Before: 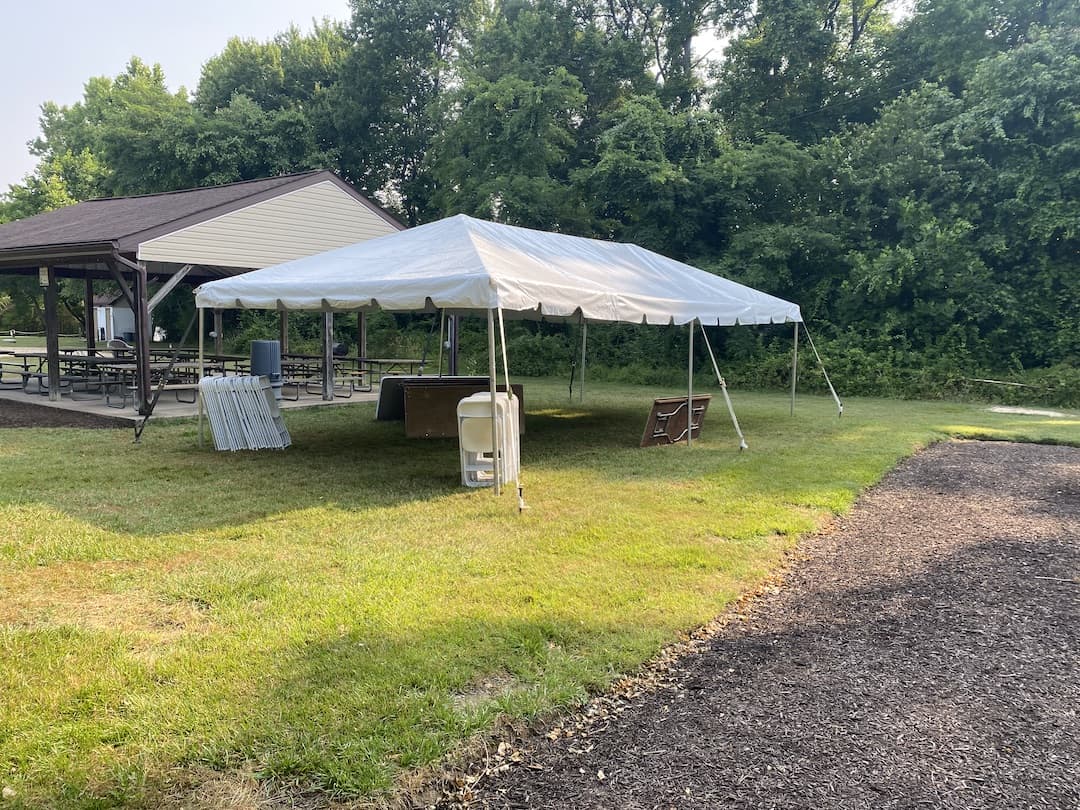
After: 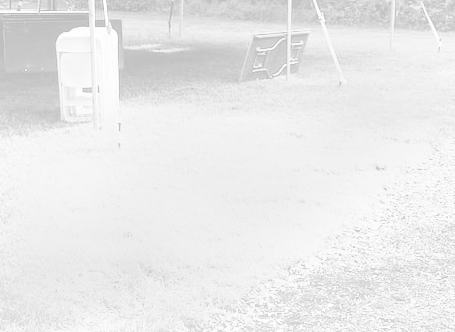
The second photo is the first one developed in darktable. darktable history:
crop: left 37.221%, top 45.169%, right 20.63%, bottom 13.777%
bloom: size 38%, threshold 95%, strength 30%
monochrome: a -4.13, b 5.16, size 1
base curve: curves: ch0 [(0, 0) (0.007, 0.004) (0.027, 0.03) (0.046, 0.07) (0.207, 0.54) (0.442, 0.872) (0.673, 0.972) (1, 1)], preserve colors none
